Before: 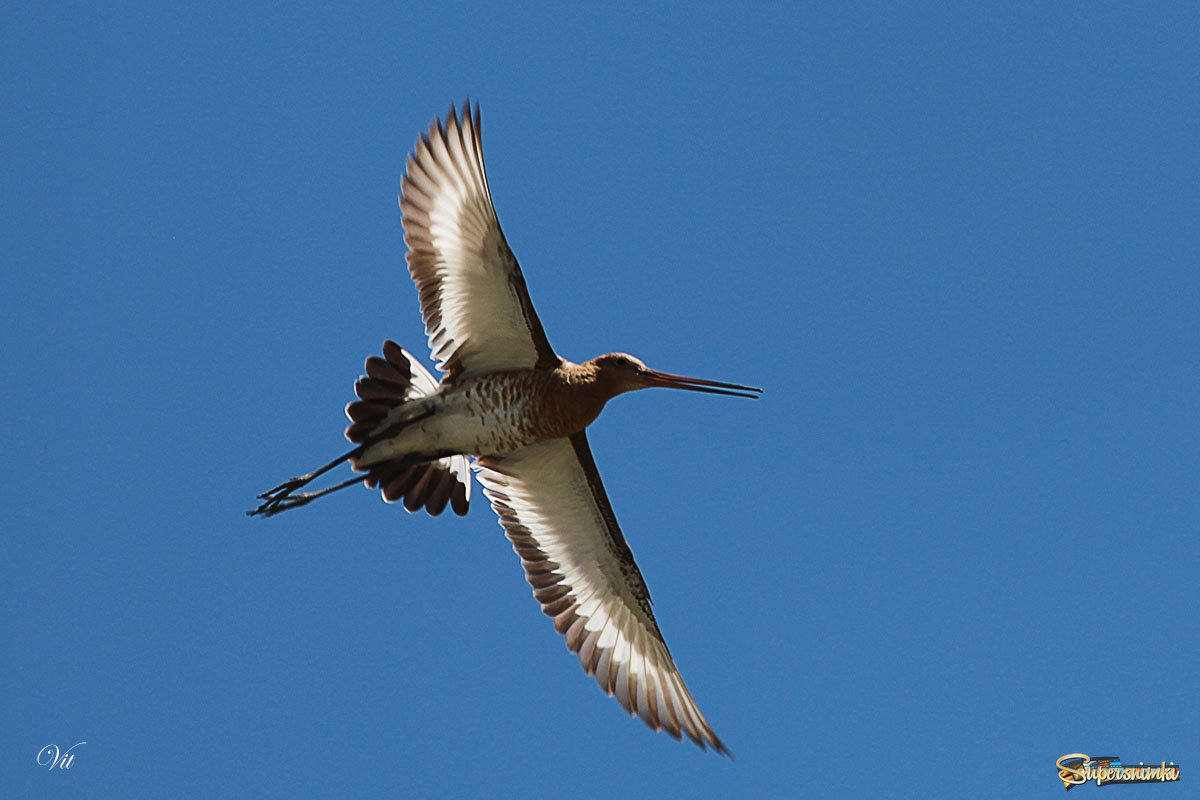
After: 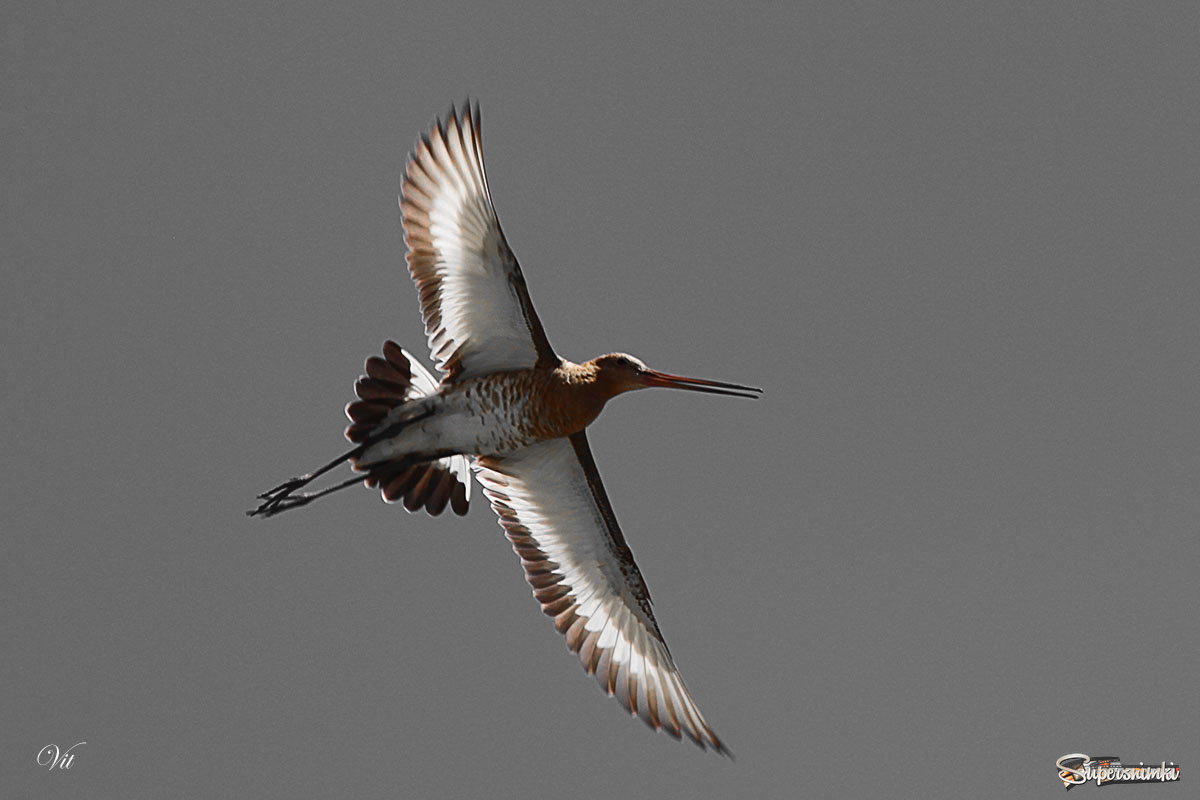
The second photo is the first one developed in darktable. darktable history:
color balance rgb: perceptual saturation grading › global saturation 34.05%, global vibrance 5.56%
color zones: curves: ch0 [(0, 0.65) (0.096, 0.644) (0.221, 0.539) (0.429, 0.5) (0.571, 0.5) (0.714, 0.5) (0.857, 0.5) (1, 0.65)]; ch1 [(0, 0.5) (0.143, 0.5) (0.257, -0.002) (0.429, 0.04) (0.571, -0.001) (0.714, -0.015) (0.857, 0.024) (1, 0.5)]
